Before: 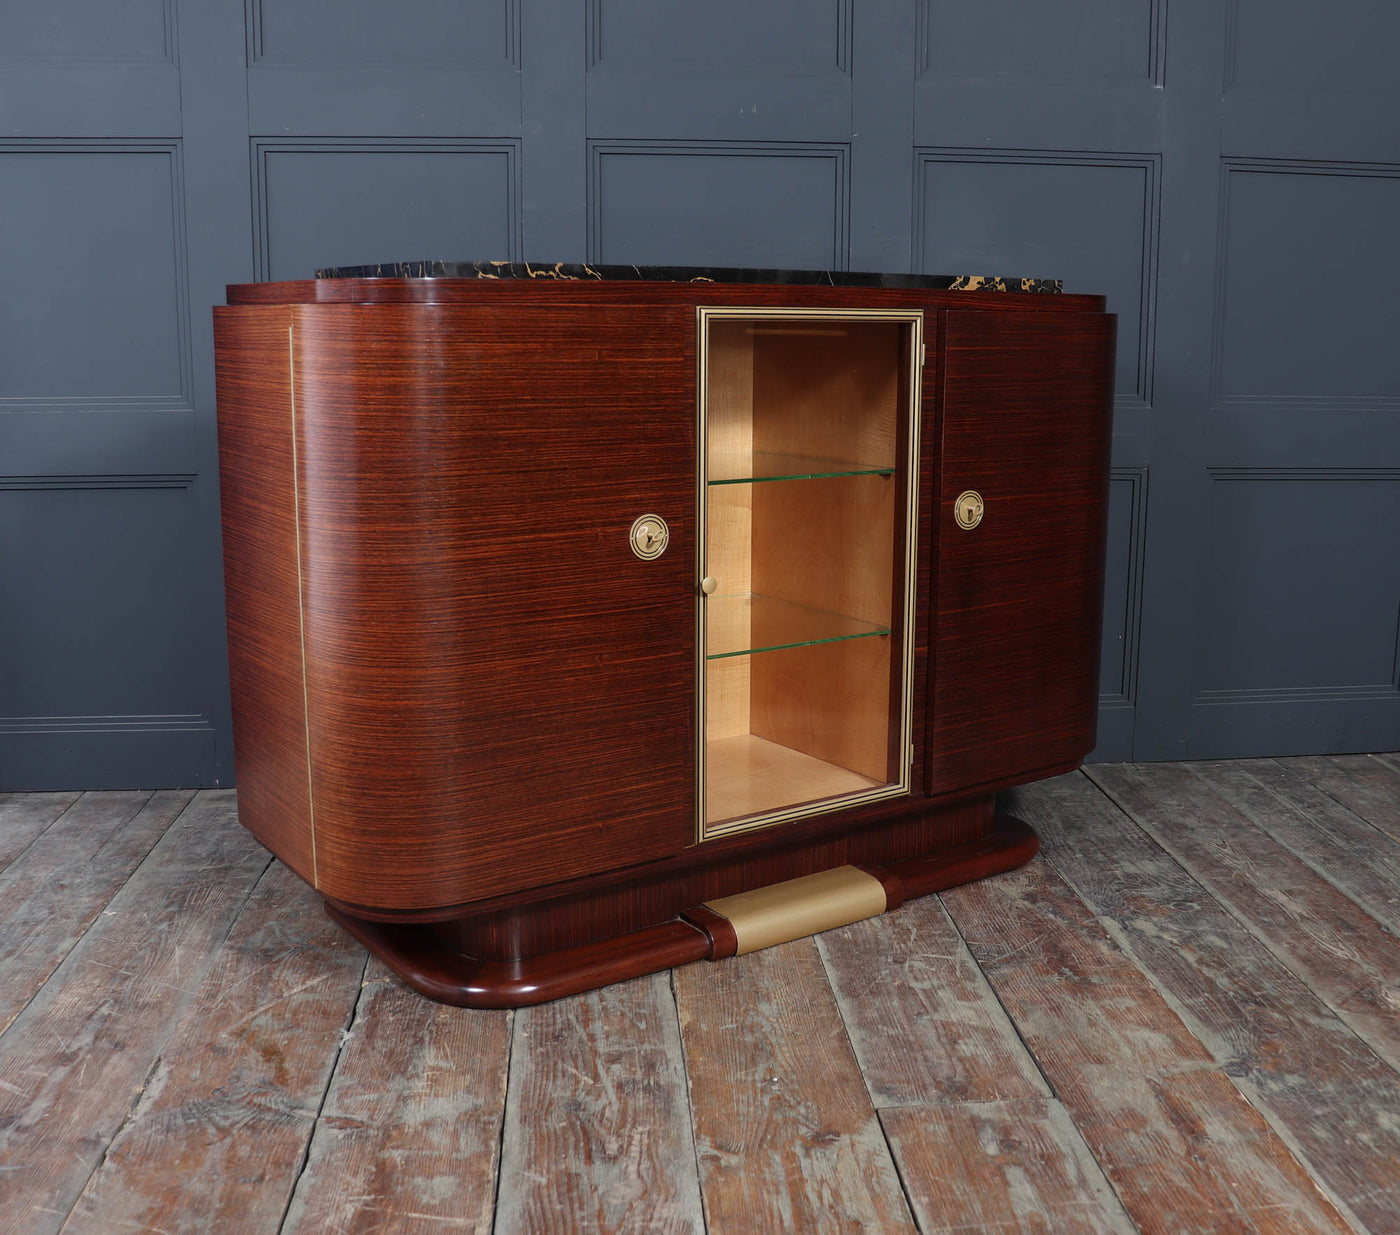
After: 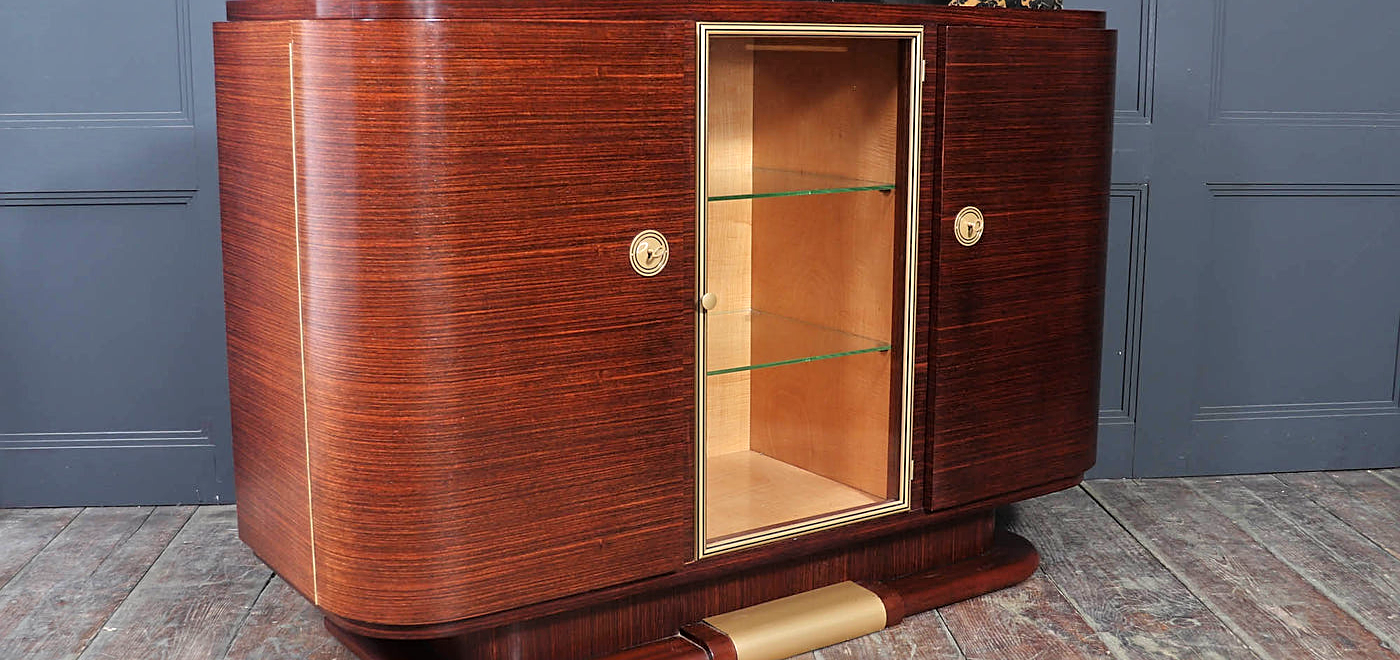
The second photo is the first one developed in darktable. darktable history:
sharpen: on, module defaults
tone equalizer: -7 EV 0.15 EV, -6 EV 0.6 EV, -5 EV 1.15 EV, -4 EV 1.33 EV, -3 EV 1.15 EV, -2 EV 0.6 EV, -1 EV 0.15 EV, mask exposure compensation -0.5 EV
crop and rotate: top 23.043%, bottom 23.437%
